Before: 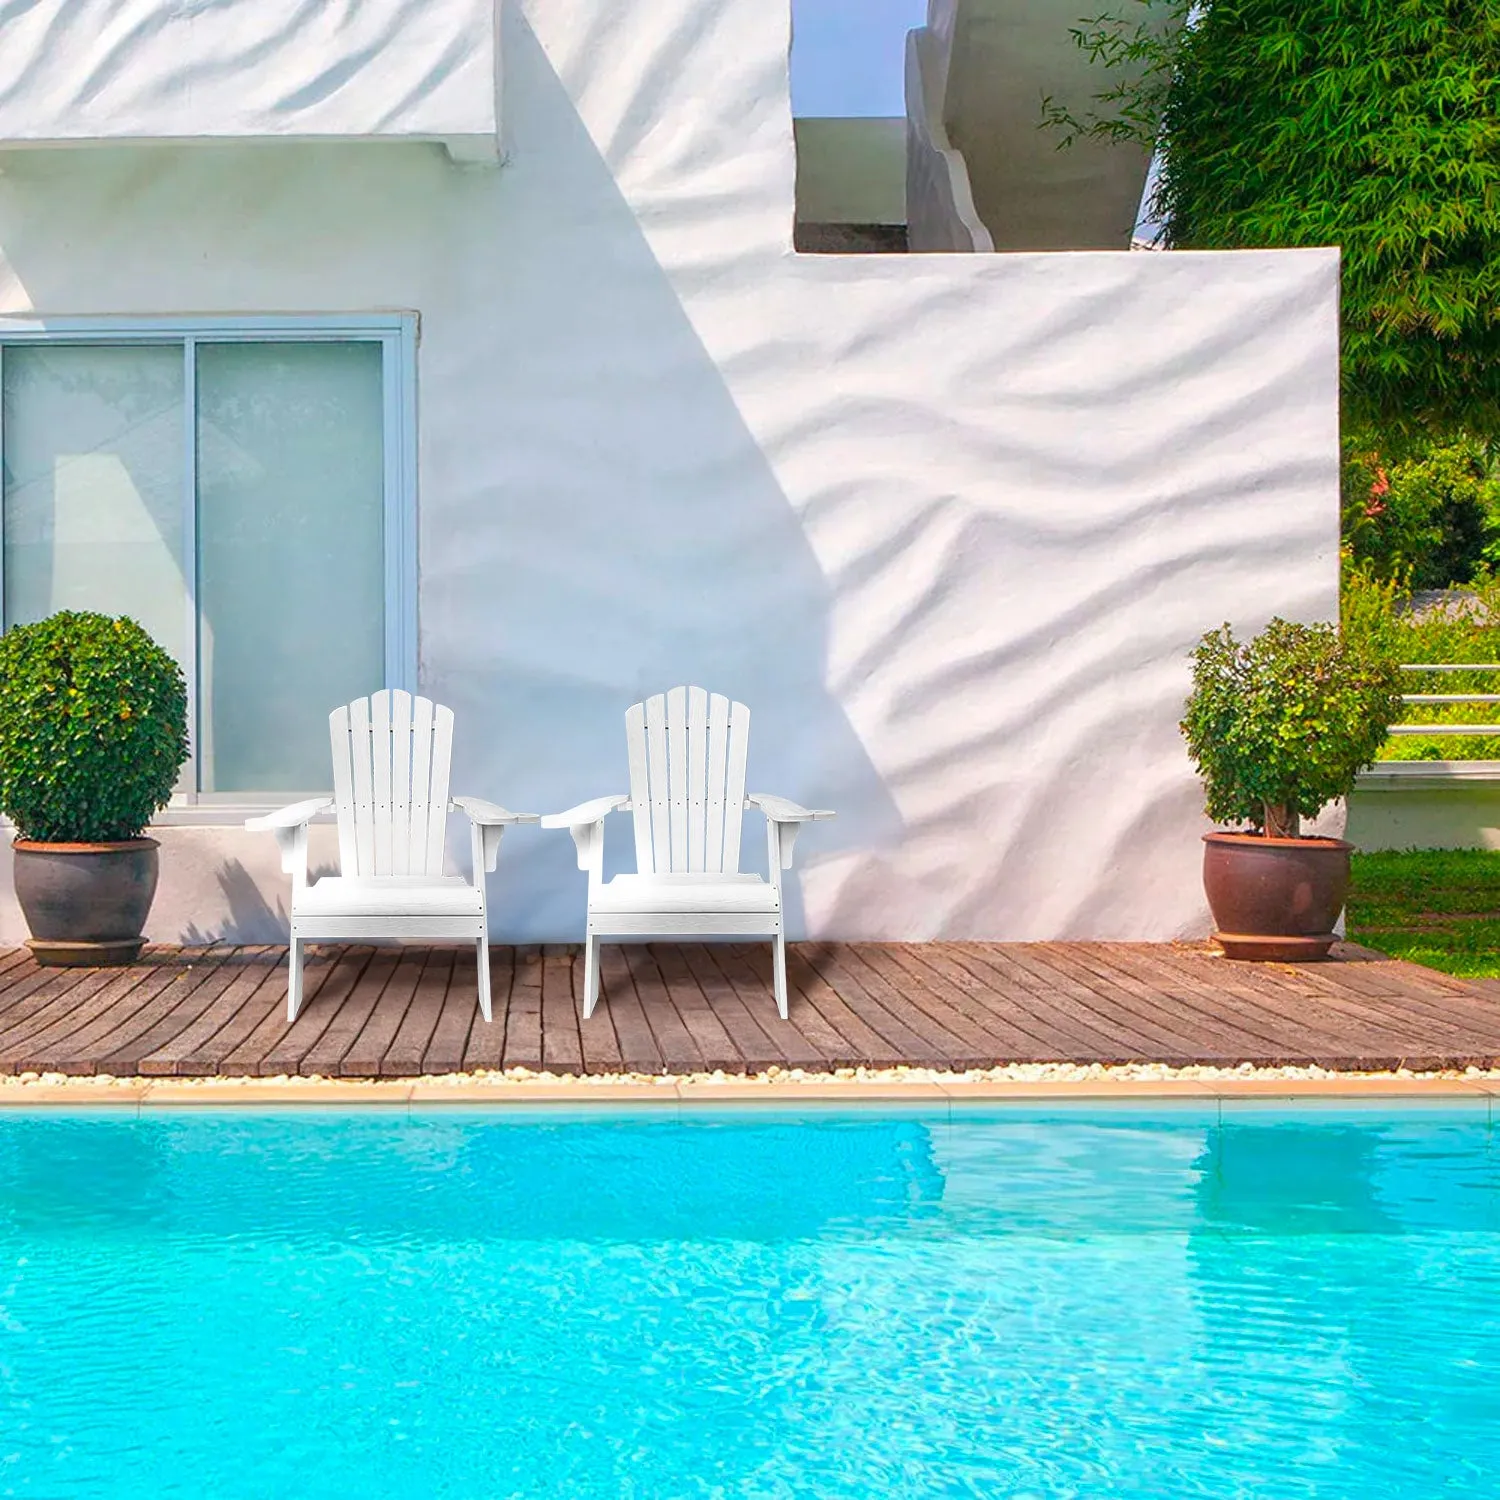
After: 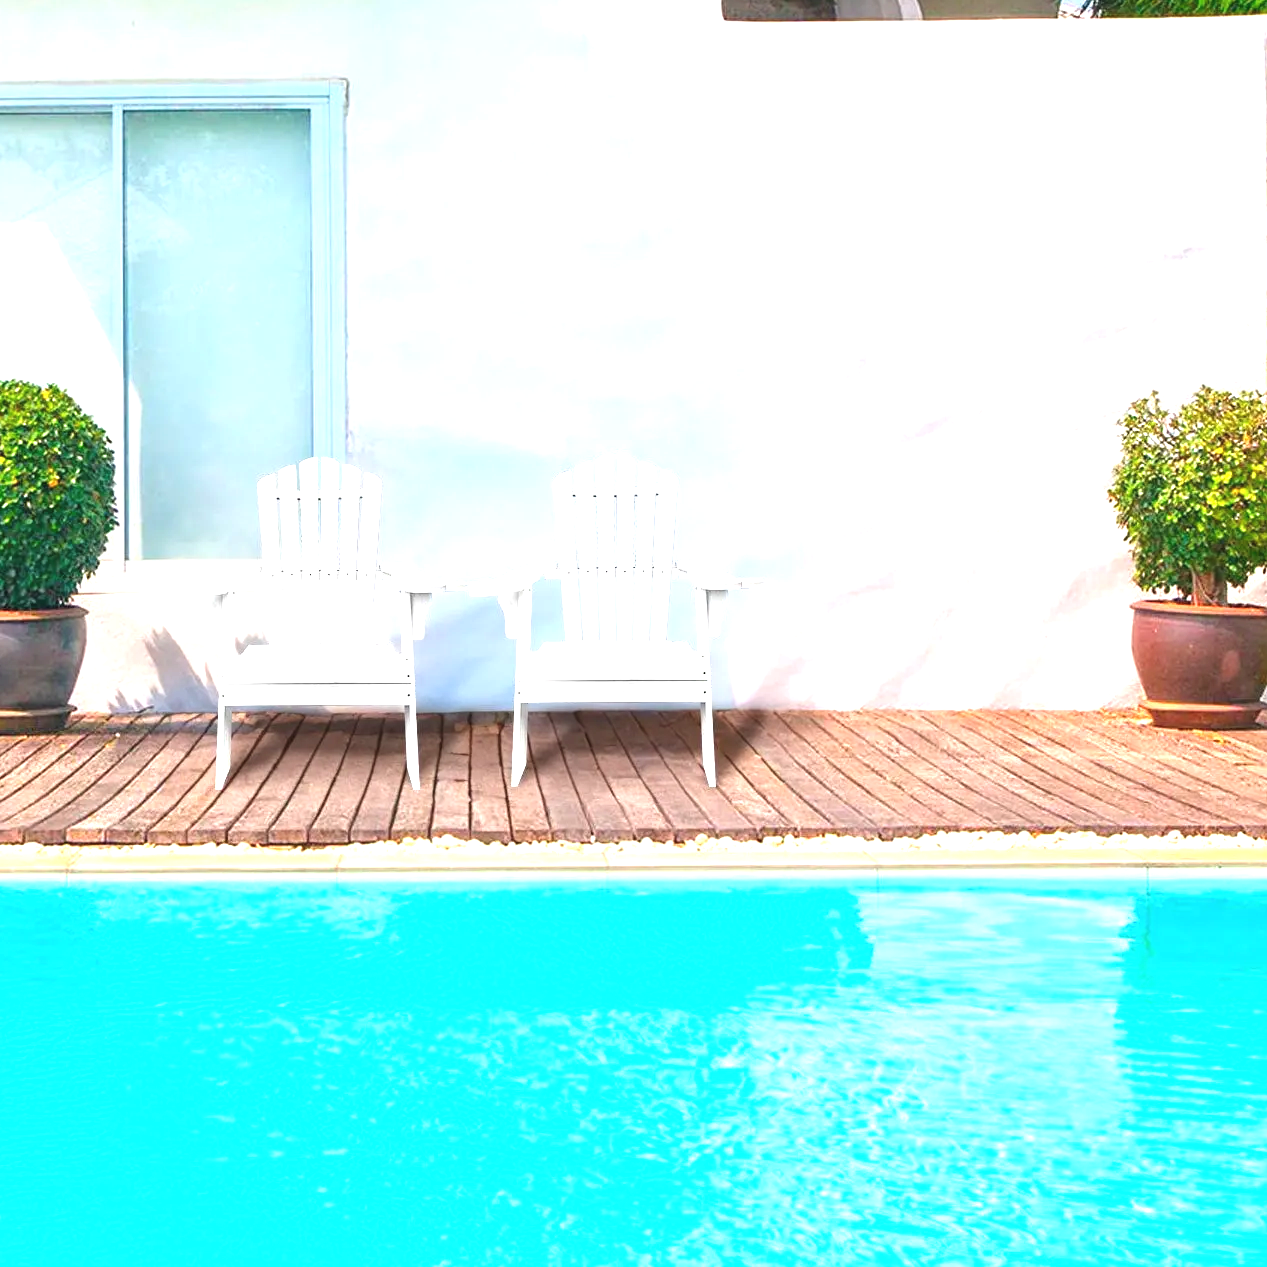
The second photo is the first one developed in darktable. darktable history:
crop and rotate: left 4.842%, top 15.51%, right 10.668%
exposure: black level correction -0.002, exposure 1.115 EV, compensate highlight preservation false
